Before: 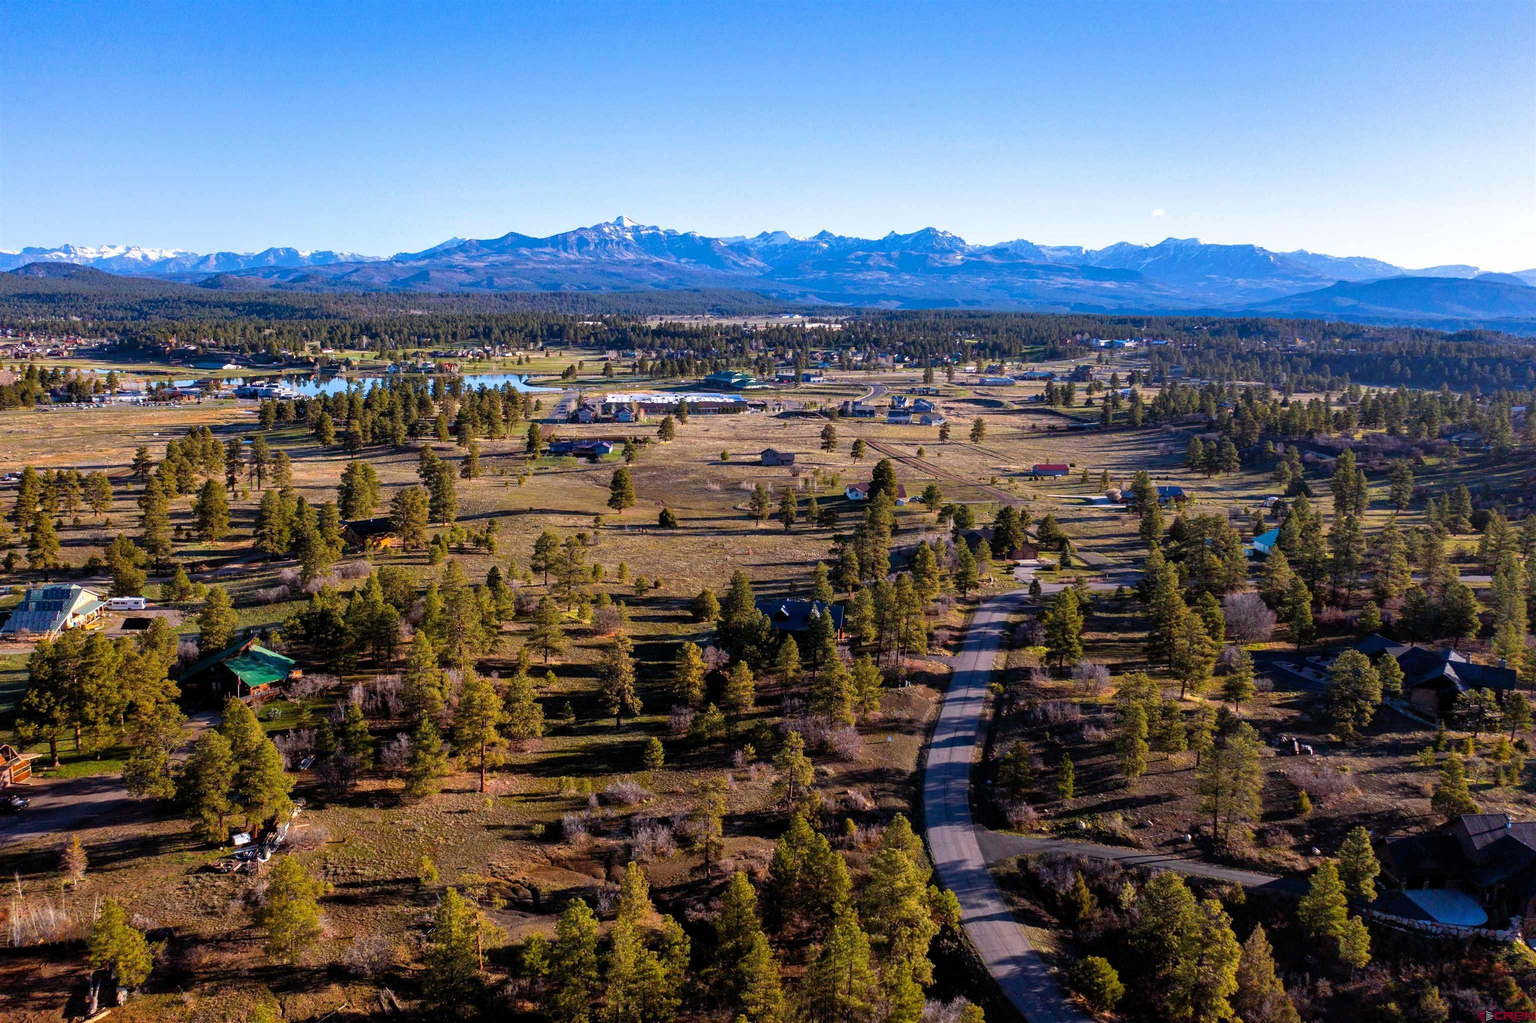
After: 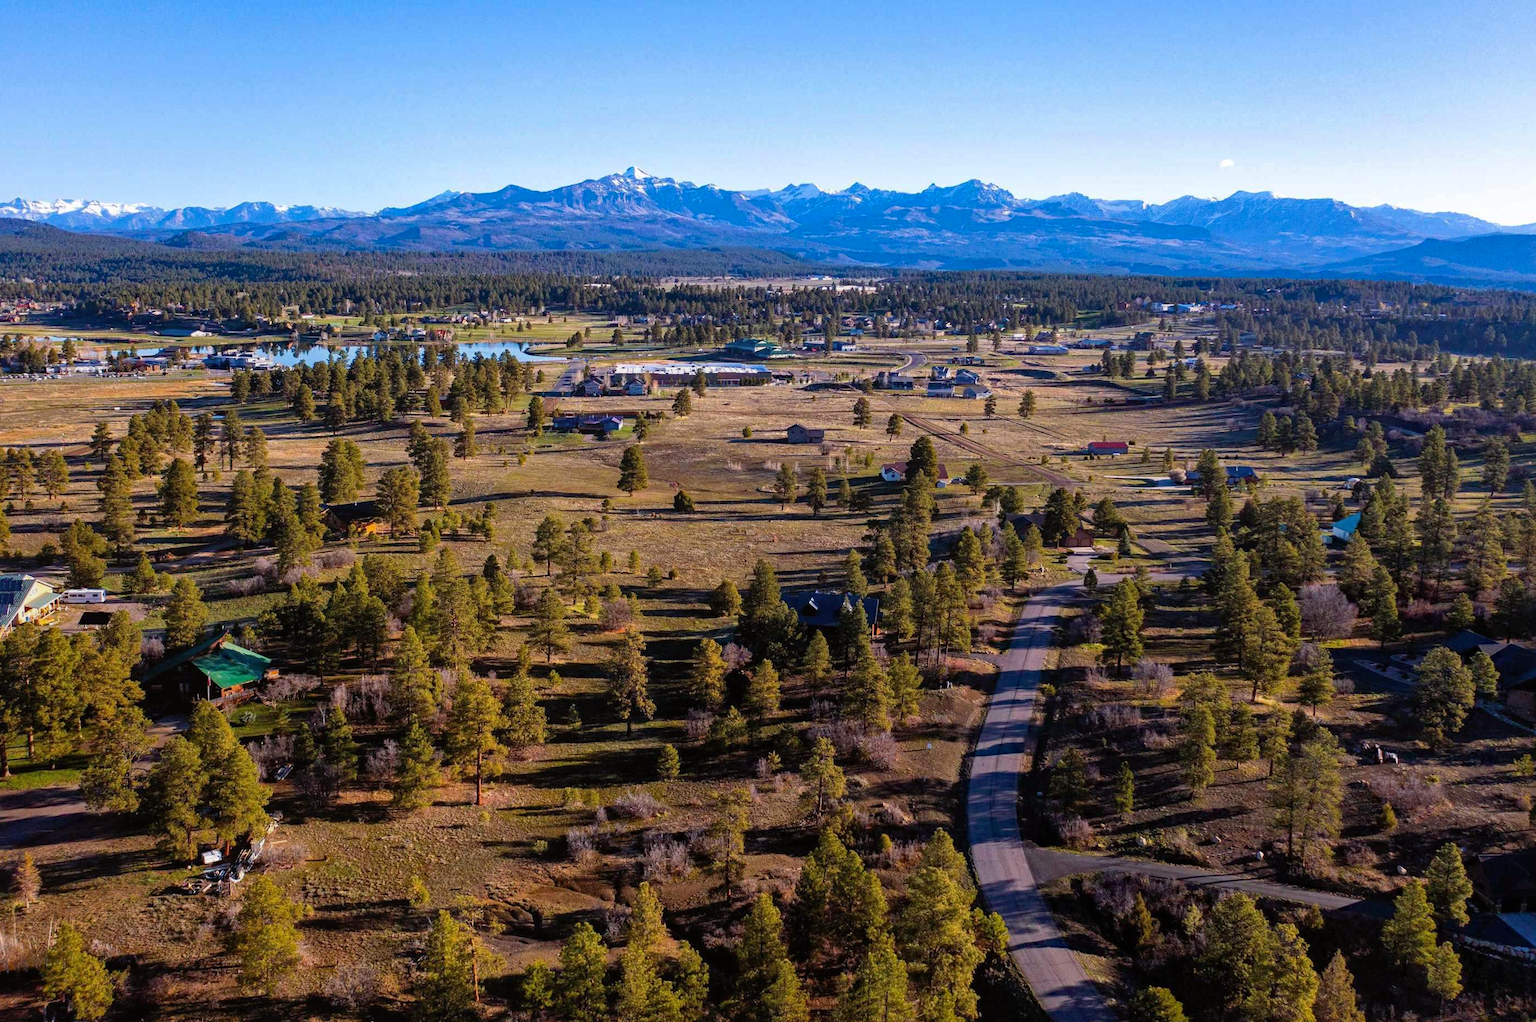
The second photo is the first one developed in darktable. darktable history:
haze removal: compatibility mode true, adaptive false
contrast equalizer: octaves 7, y [[0.6 ×6], [0.55 ×6], [0 ×6], [0 ×6], [0 ×6]], mix -0.3
crop: left 3.305%, top 6.436%, right 6.389%, bottom 3.258%
local contrast: mode bilateral grid, contrast 20, coarseness 50, detail 120%, midtone range 0.2
